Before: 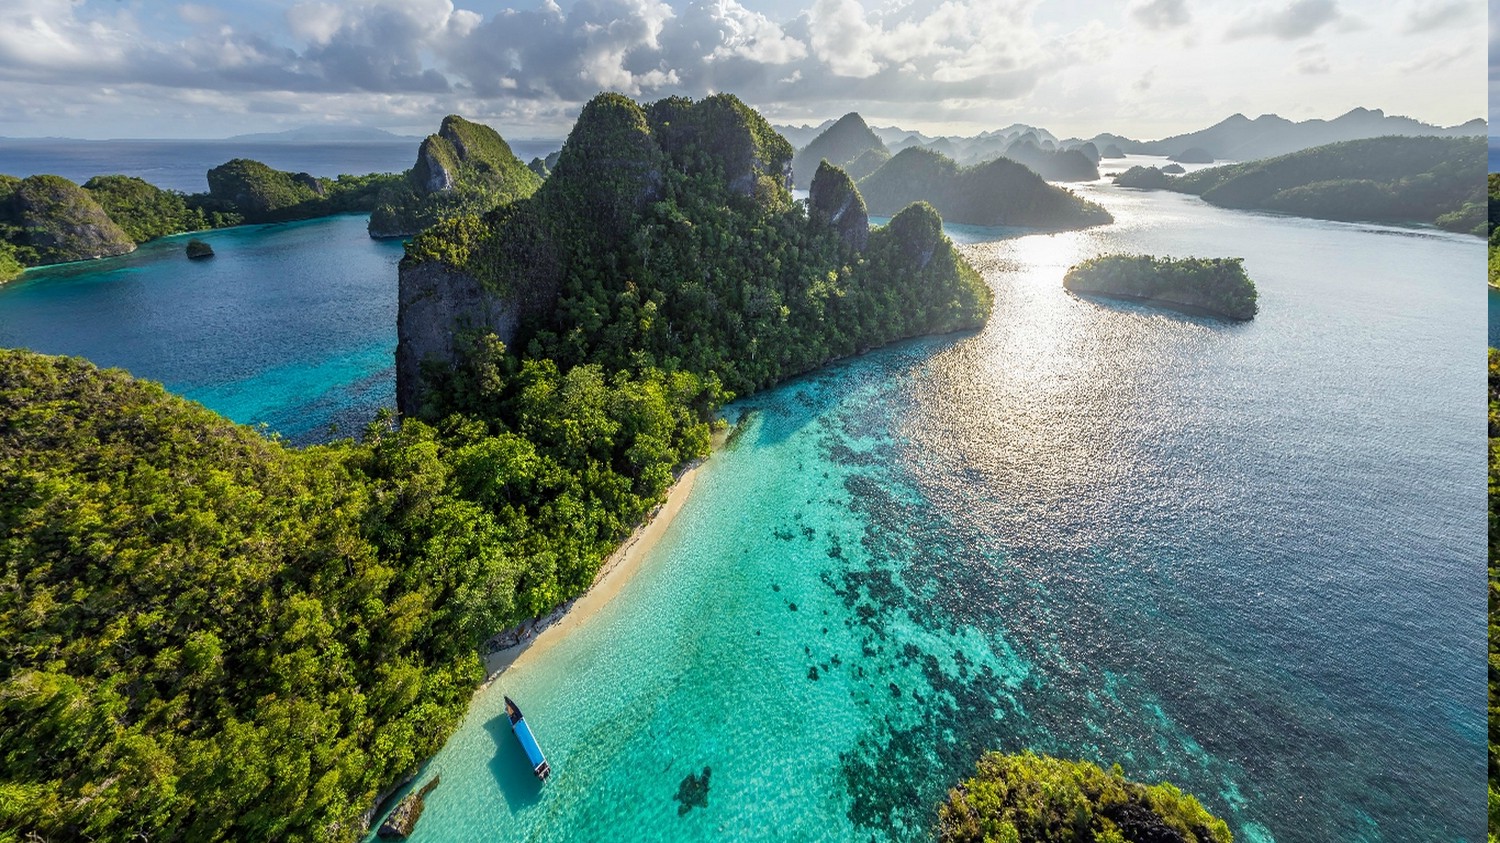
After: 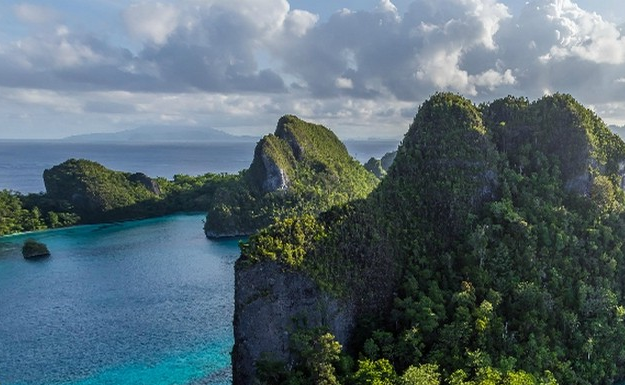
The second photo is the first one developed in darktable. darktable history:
crop and rotate: left 10.953%, top 0.094%, right 47.323%, bottom 54.18%
